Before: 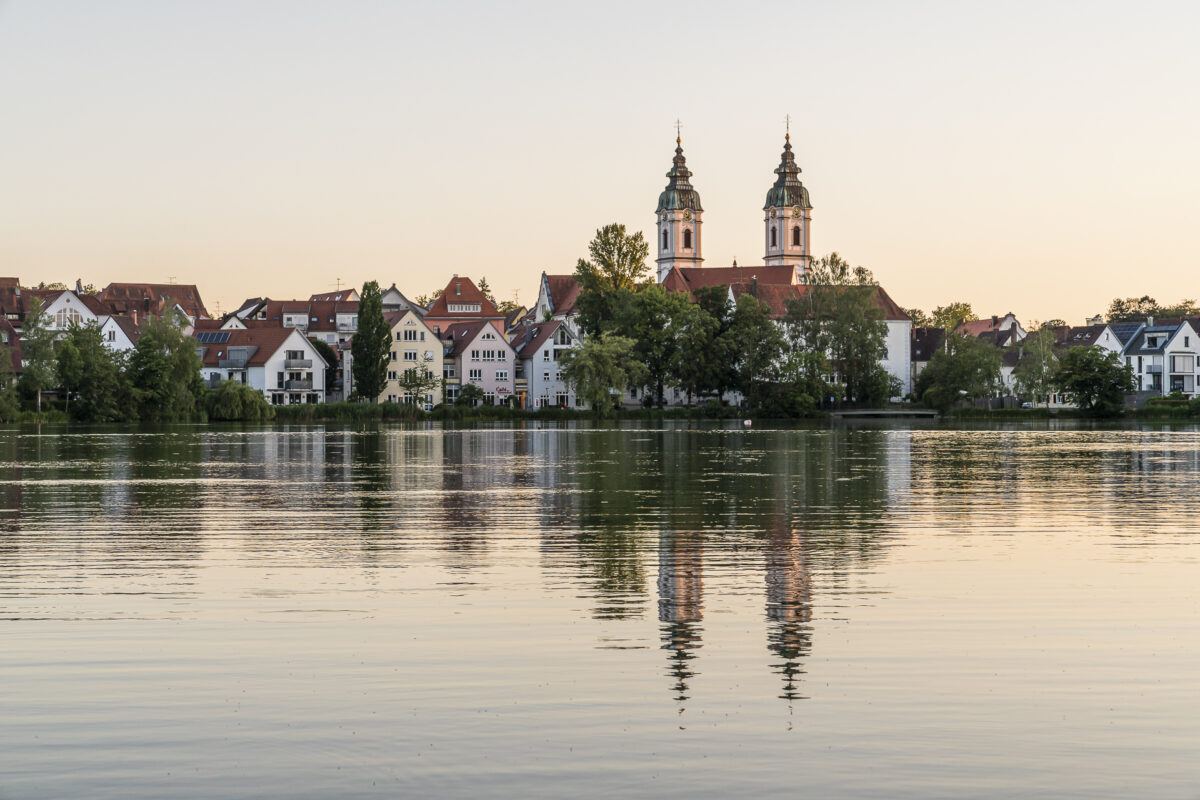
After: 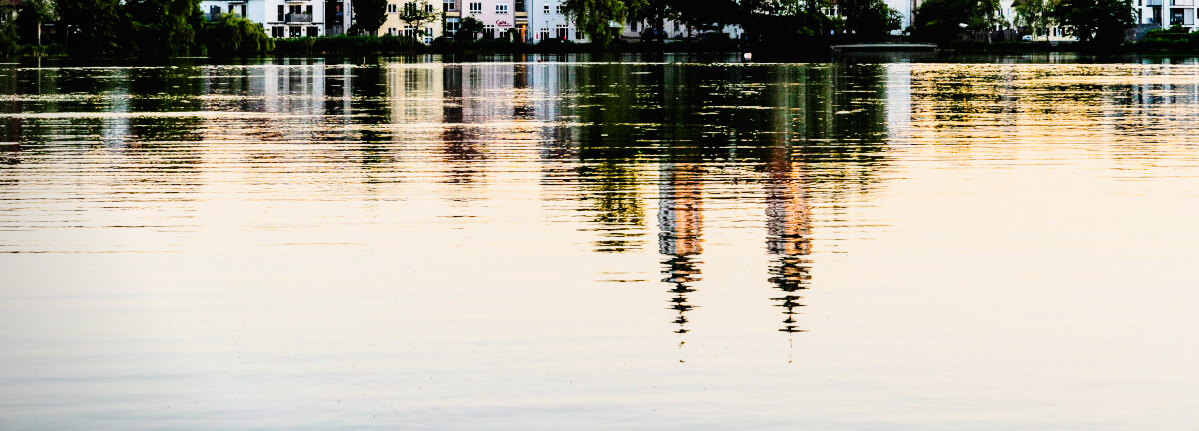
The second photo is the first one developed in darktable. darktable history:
crop and rotate: top 46.009%, right 0.071%
filmic rgb: black relative exposure -5.14 EV, white relative exposure 3.97 EV, hardness 2.89, contrast 1.511
vignetting: fall-off start 100.52%, center (0.218, -0.242), width/height ratio 1.323
contrast brightness saturation: saturation -0.054
color balance rgb: perceptual saturation grading › global saturation 37.184%, perceptual saturation grading › shadows 35.381%, global vibrance 14.371%
exposure: exposure 0.506 EV, compensate highlight preservation false
tone curve: curves: ch0 [(0, 0.011) (0.053, 0.026) (0.174, 0.115) (0.398, 0.444) (0.673, 0.775) (0.829, 0.906) (0.991, 0.981)]; ch1 [(0, 0) (0.276, 0.206) (0.409, 0.383) (0.473, 0.458) (0.492, 0.501) (0.512, 0.513) (0.54, 0.543) (0.585, 0.617) (0.659, 0.686) (0.78, 0.8) (1, 1)]; ch2 [(0, 0) (0.438, 0.449) (0.473, 0.469) (0.503, 0.5) (0.523, 0.534) (0.562, 0.594) (0.612, 0.635) (0.695, 0.713) (1, 1)], preserve colors none
